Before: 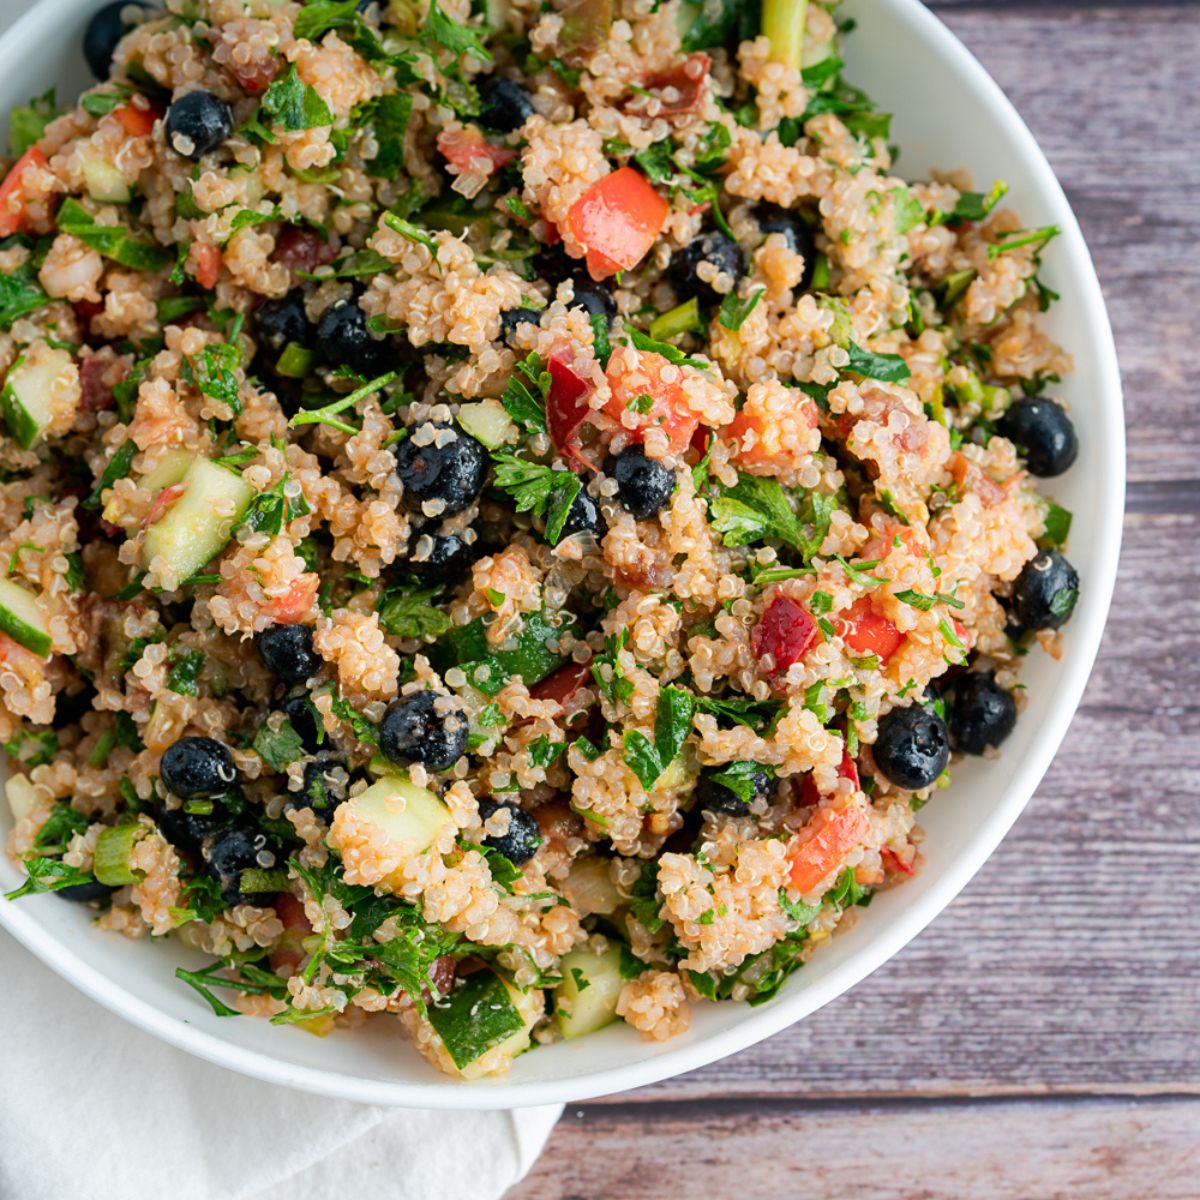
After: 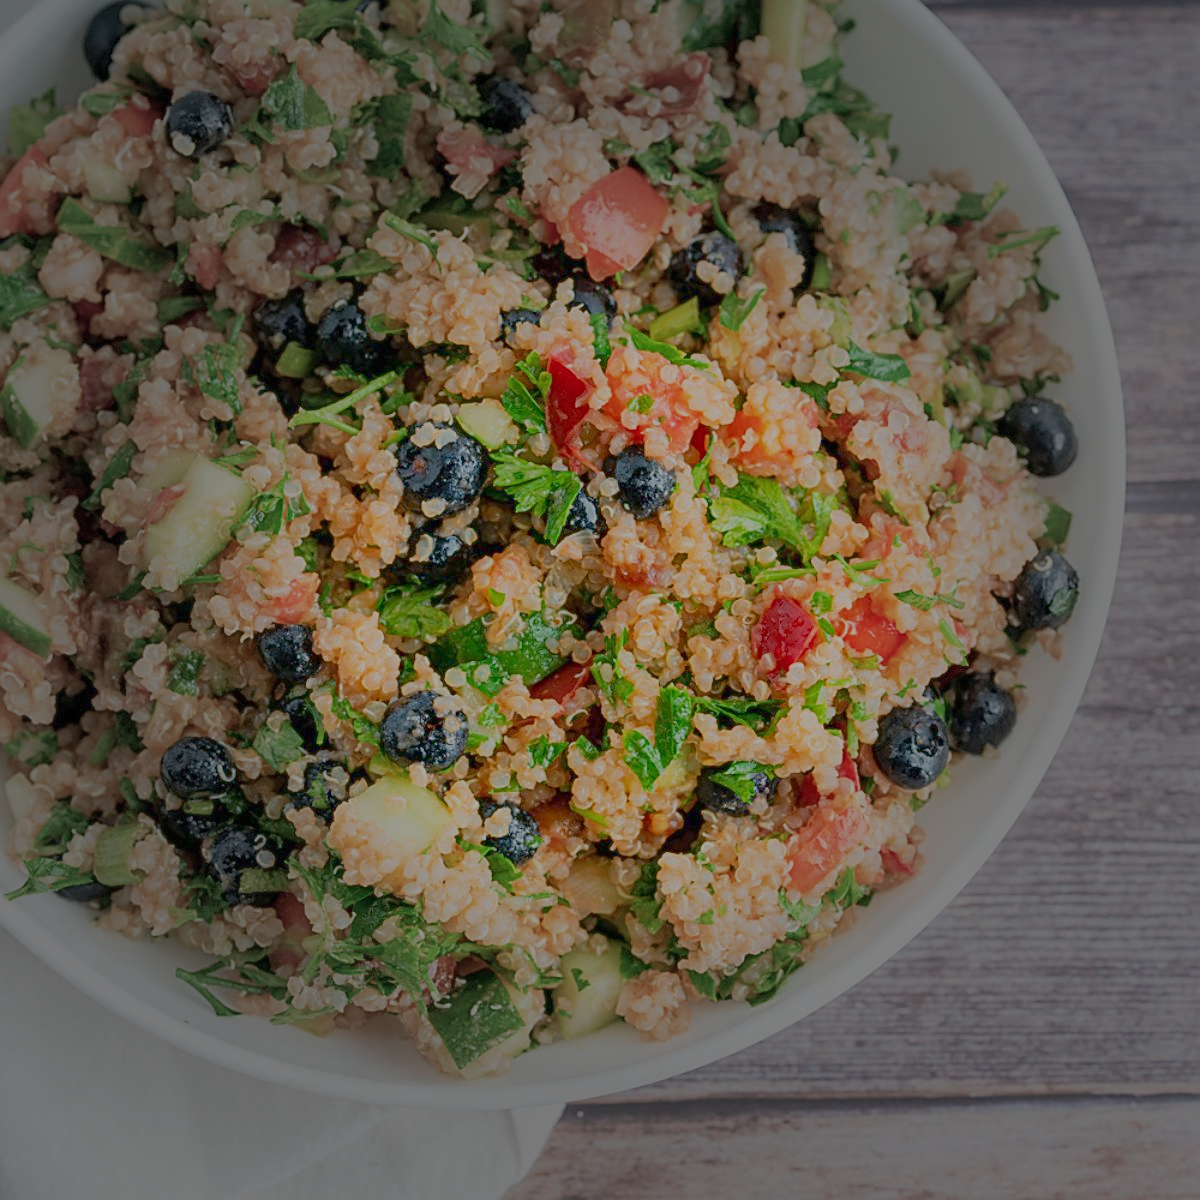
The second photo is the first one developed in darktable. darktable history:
filmic rgb: black relative exposure -16 EV, white relative exposure 8 EV, threshold 3 EV, hardness 4.17, latitude 50%, contrast 0.5, color science v5 (2021), contrast in shadows safe, contrast in highlights safe, enable highlight reconstruction true
tone equalizer: on, module defaults
vignetting: fall-off start 40%, fall-off radius 40%
sharpen: on, module defaults
